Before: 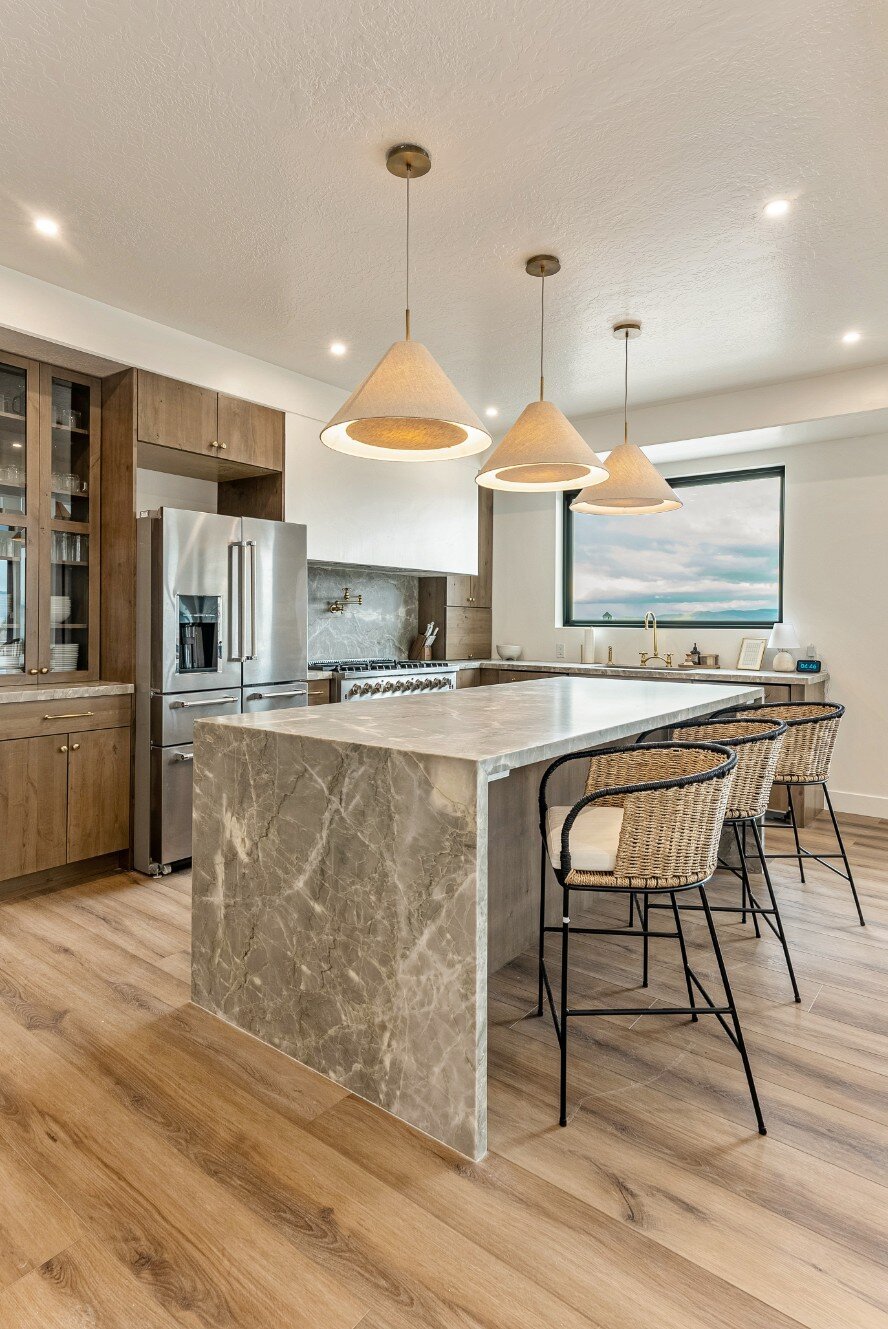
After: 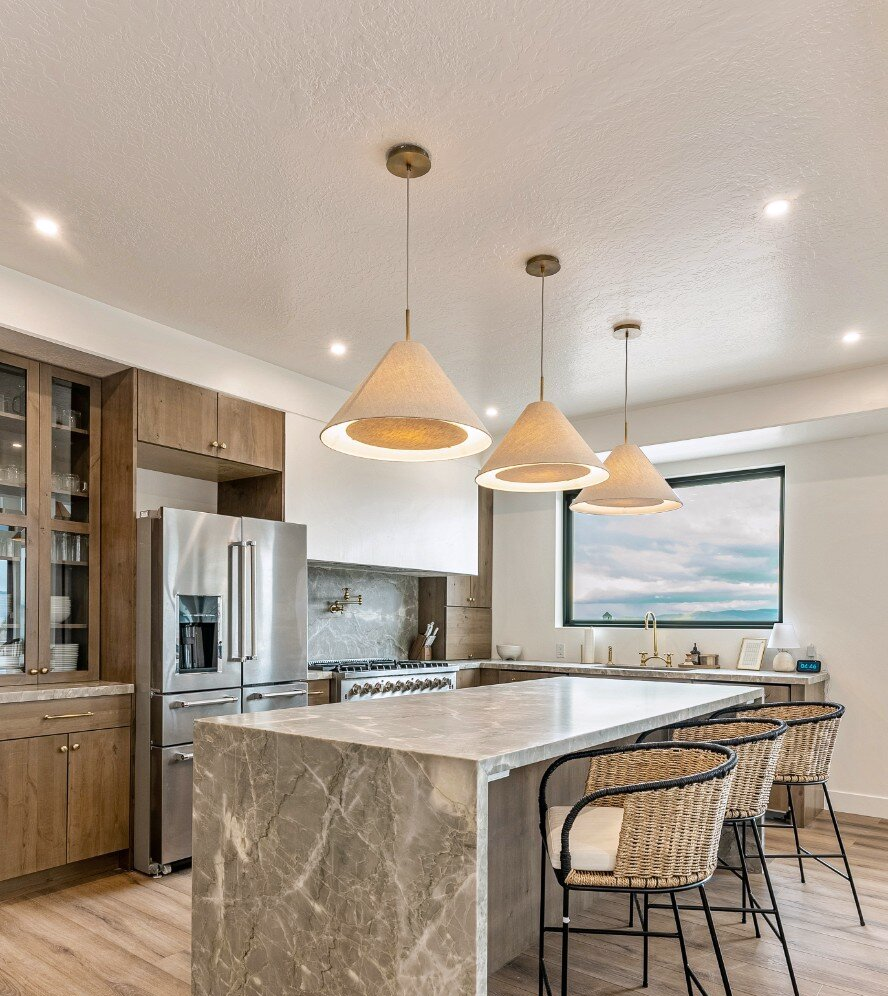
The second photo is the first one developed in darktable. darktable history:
white balance: red 1.004, blue 1.024
crop: bottom 24.988%
